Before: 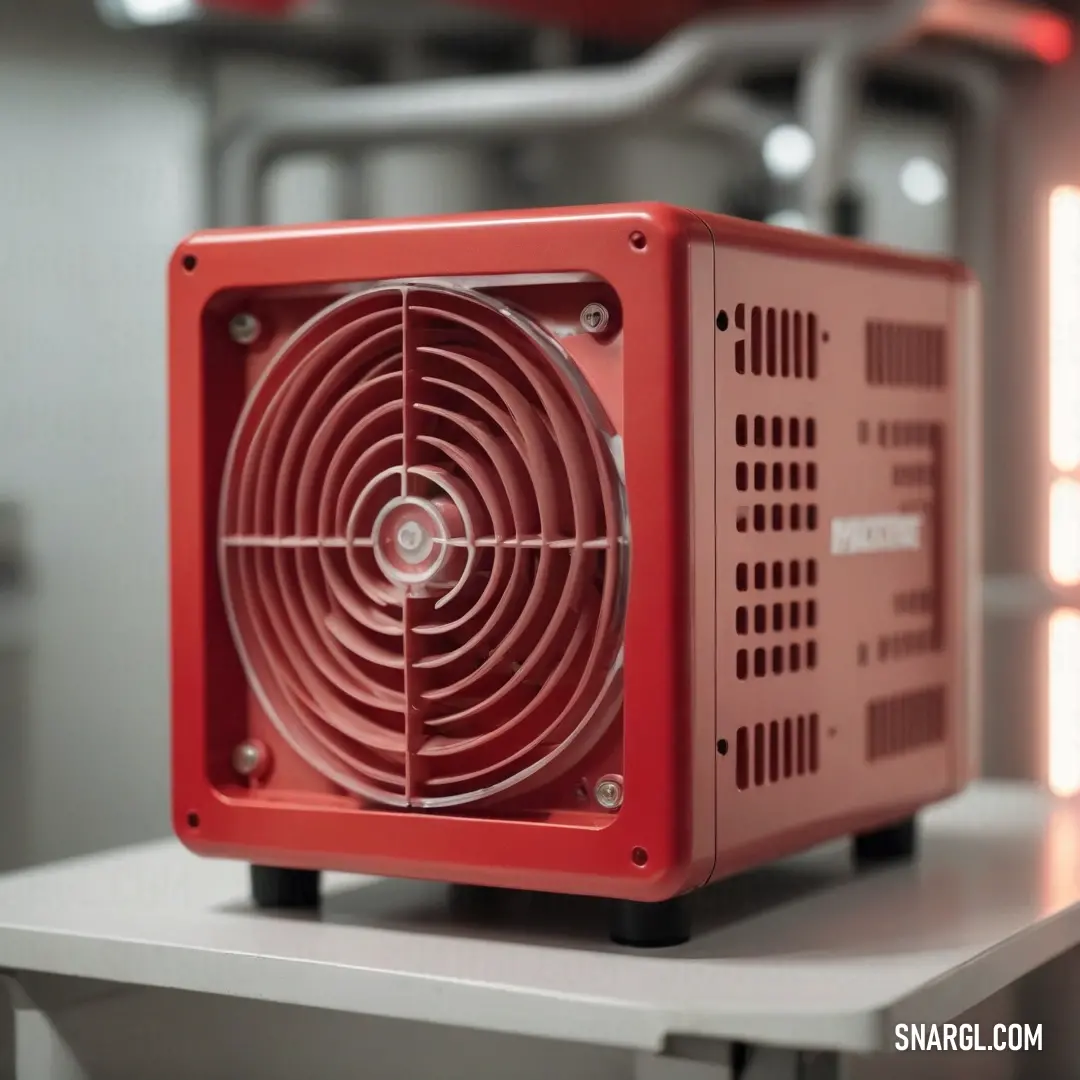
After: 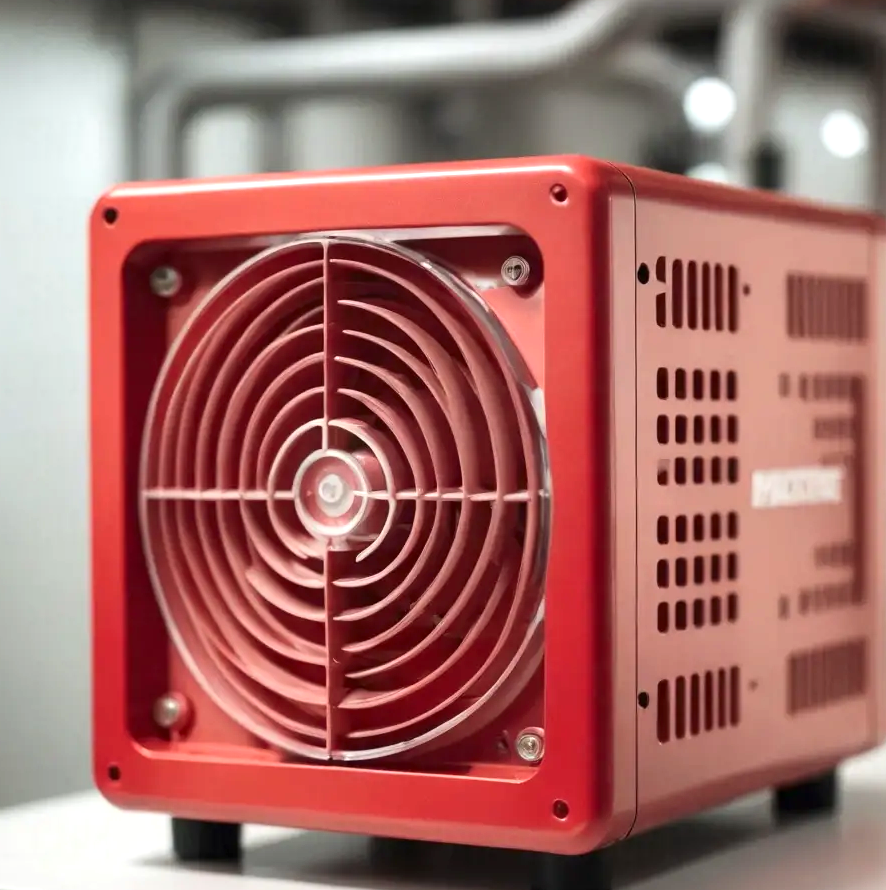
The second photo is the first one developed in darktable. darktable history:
crop and rotate: left 7.352%, top 4.4%, right 10.601%, bottom 13.103%
exposure: exposure 0.658 EV, compensate highlight preservation false
contrast brightness saturation: contrast 0.139
